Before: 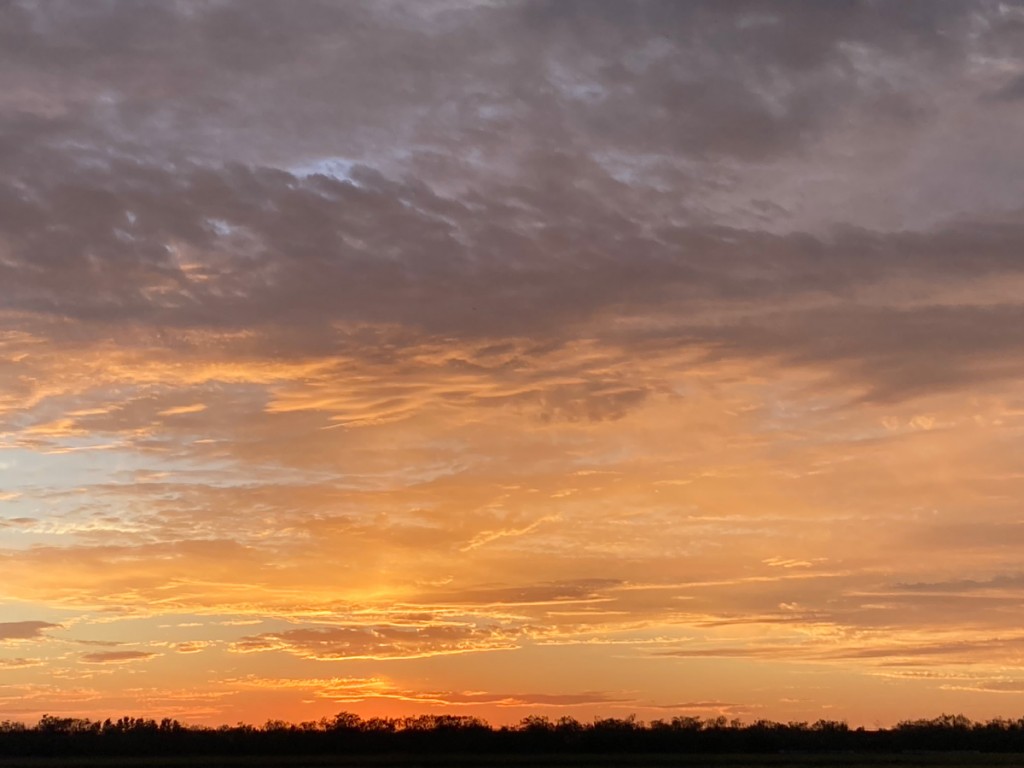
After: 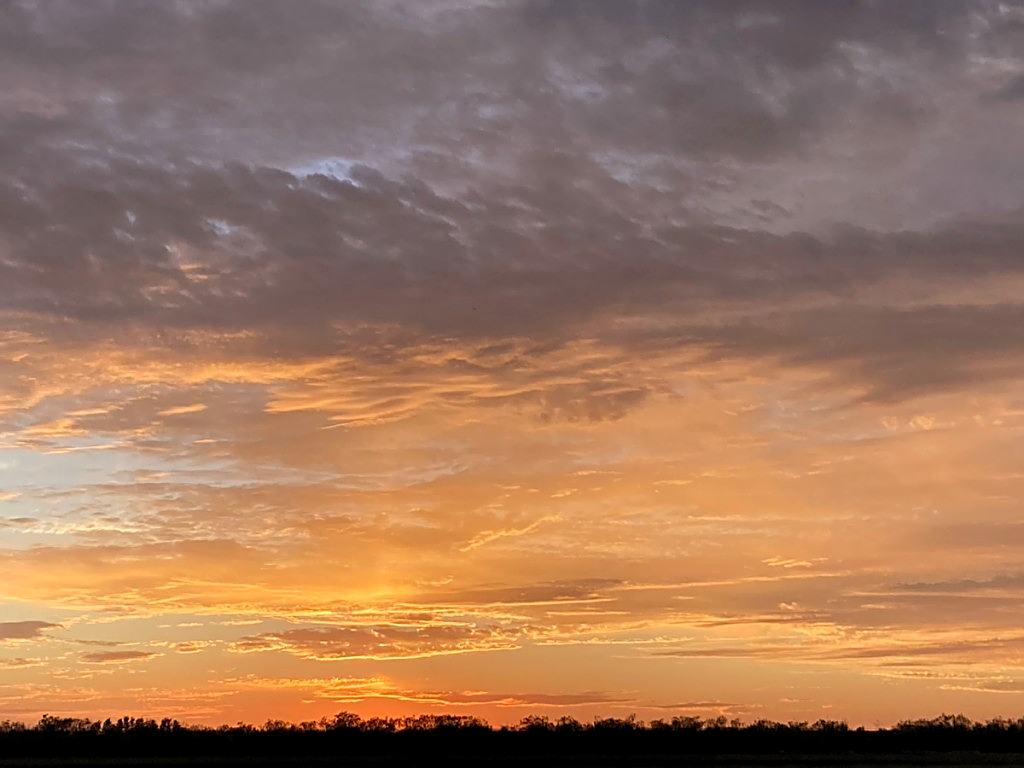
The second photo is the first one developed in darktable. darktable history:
sharpen: on, module defaults
levels: levels [0.026, 0.507, 0.987]
